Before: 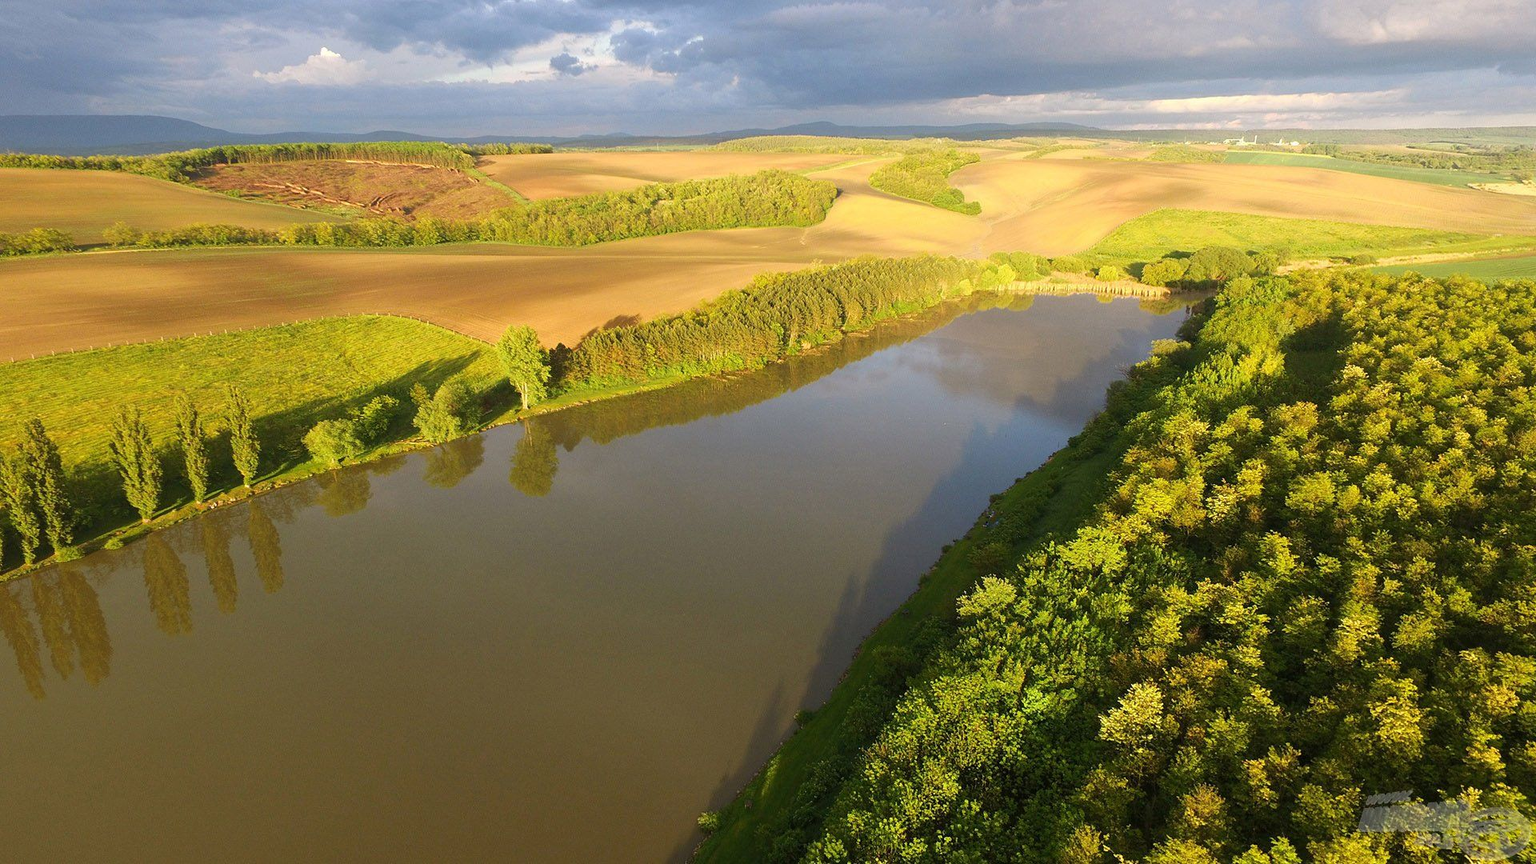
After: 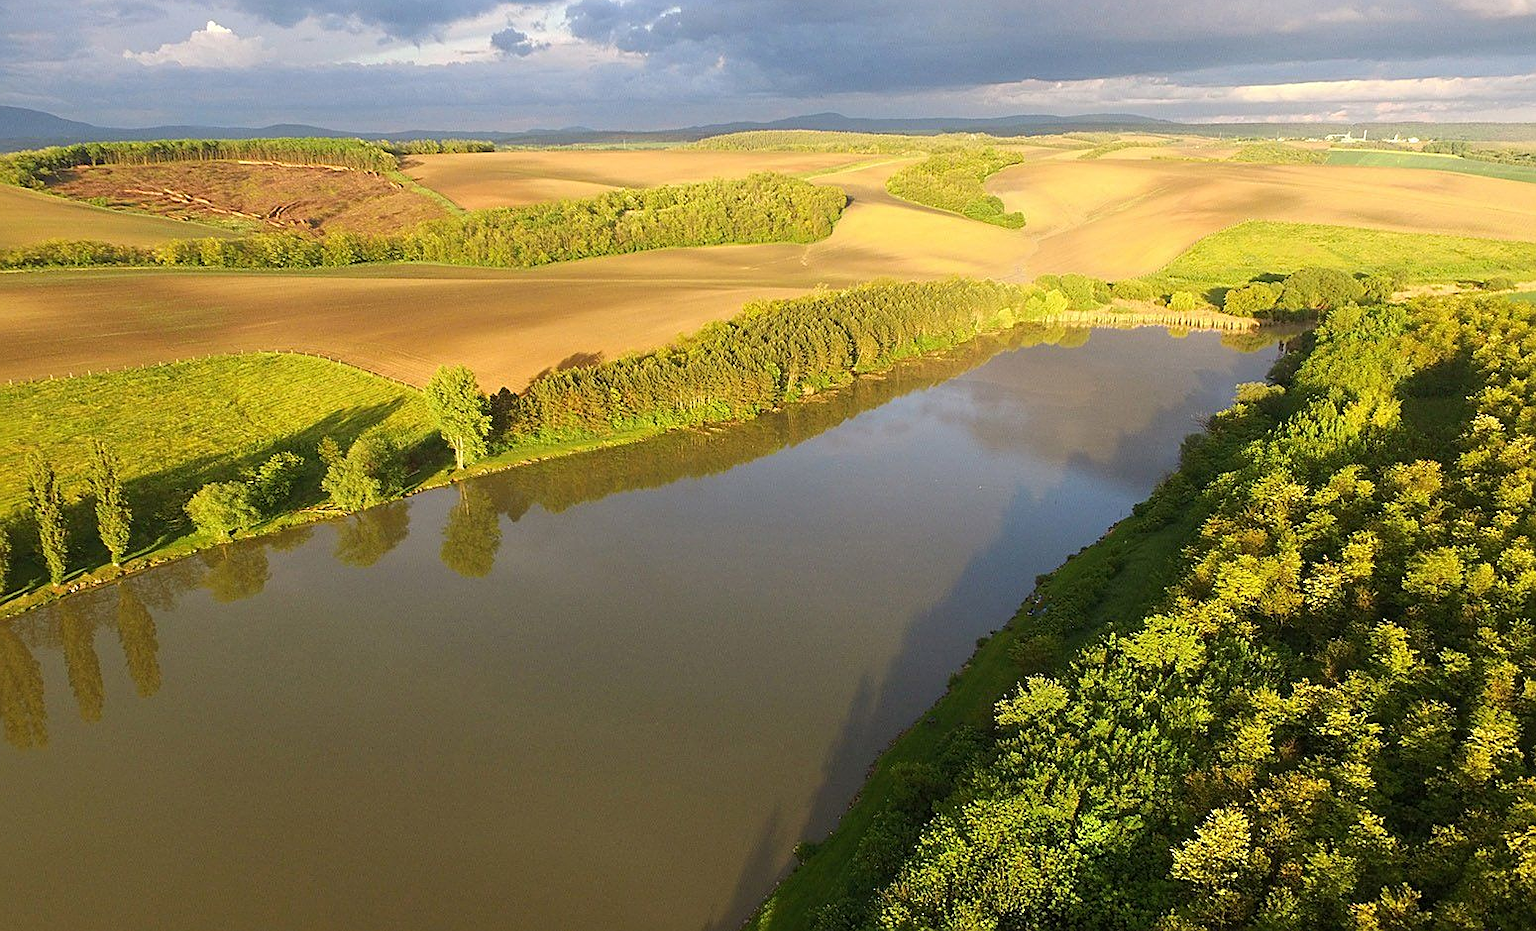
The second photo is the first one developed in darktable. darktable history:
crop: left 10.006%, top 3.595%, right 9.242%, bottom 9.365%
sharpen: on, module defaults
